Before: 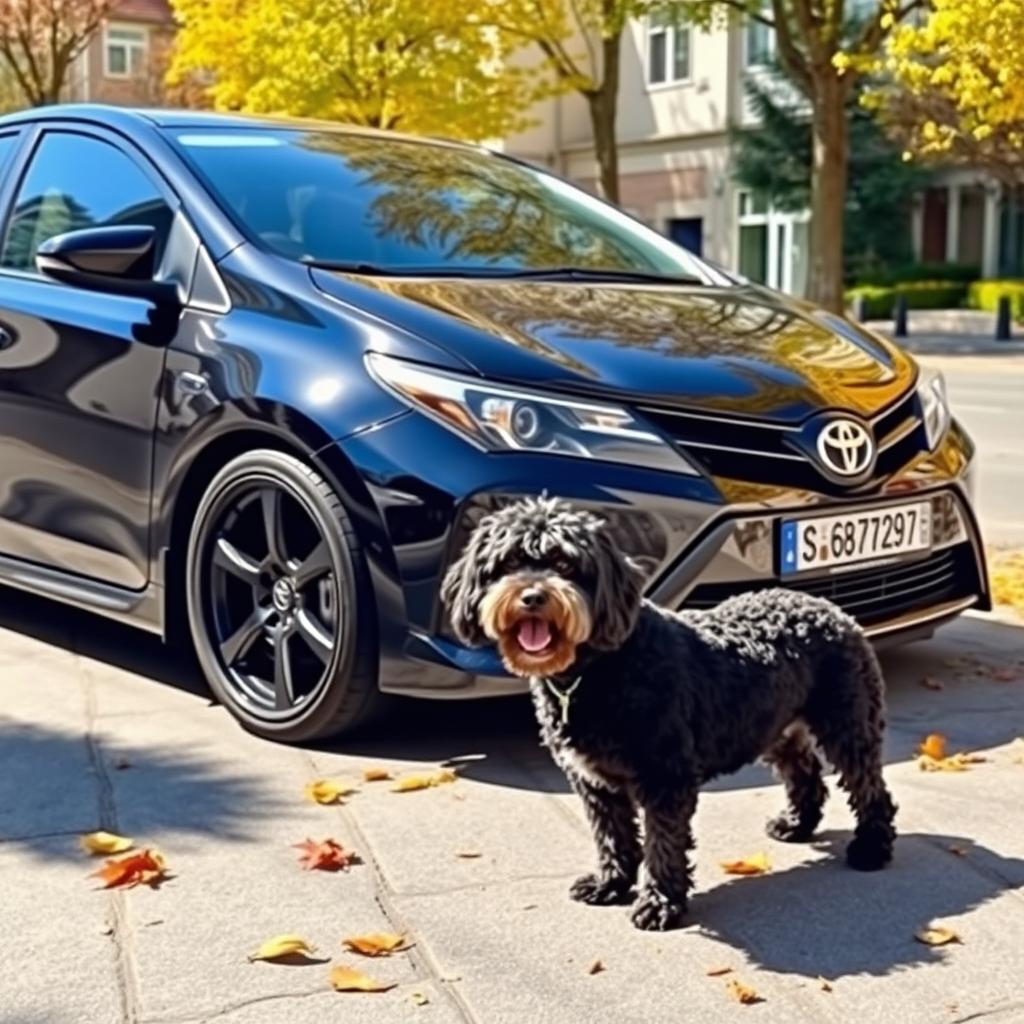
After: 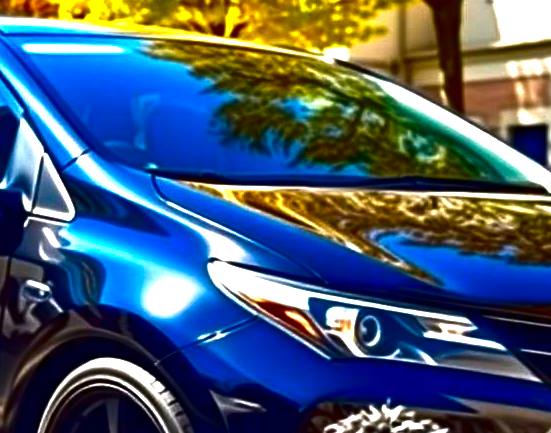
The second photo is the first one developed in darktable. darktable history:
crop: left 15.306%, top 9.065%, right 30.789%, bottom 48.638%
exposure: exposure 1 EV, compensate highlight preservation false
contrast brightness saturation: brightness -1, saturation 1
